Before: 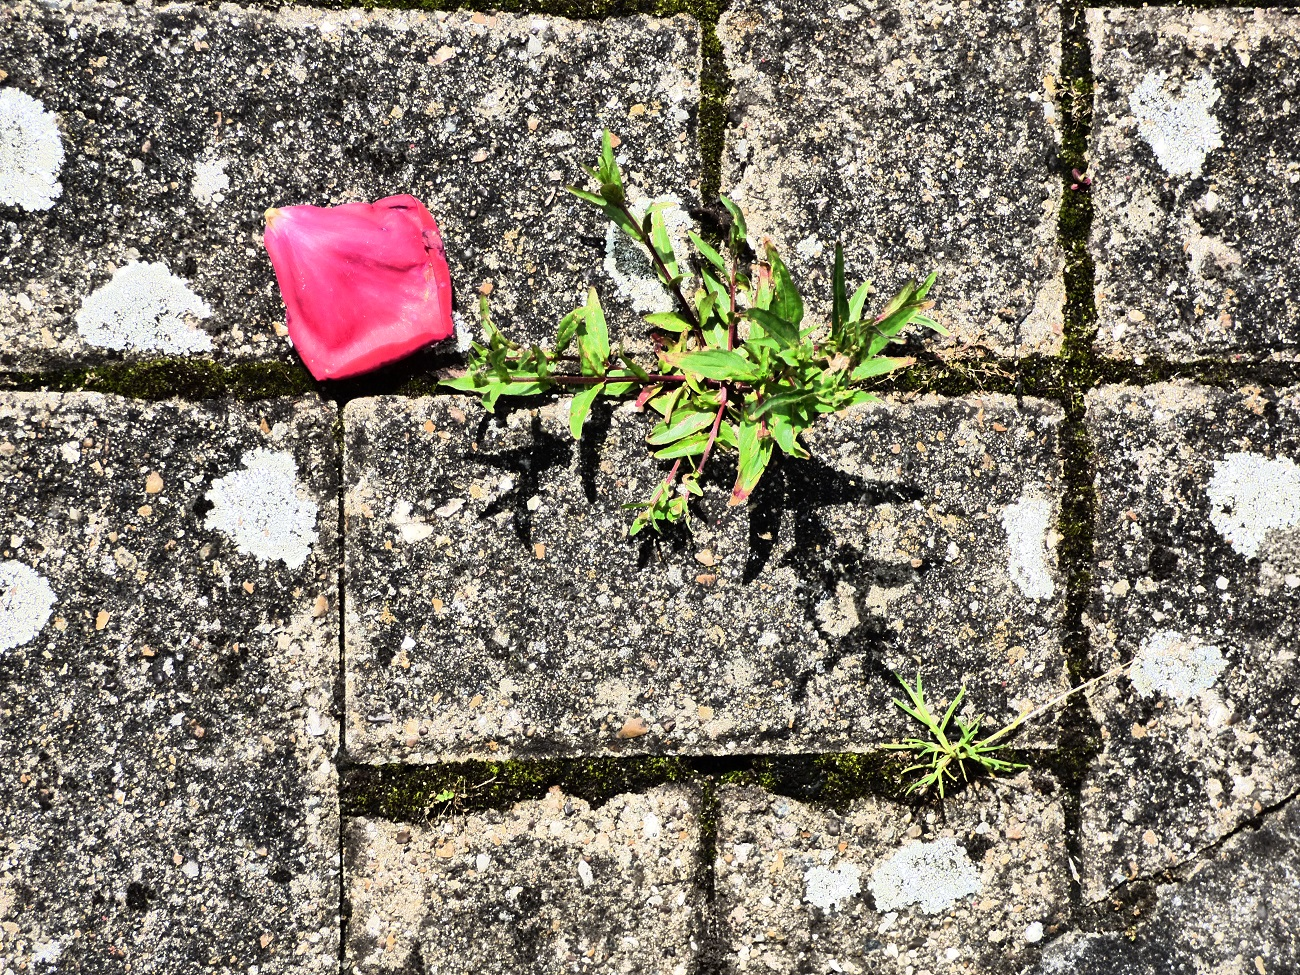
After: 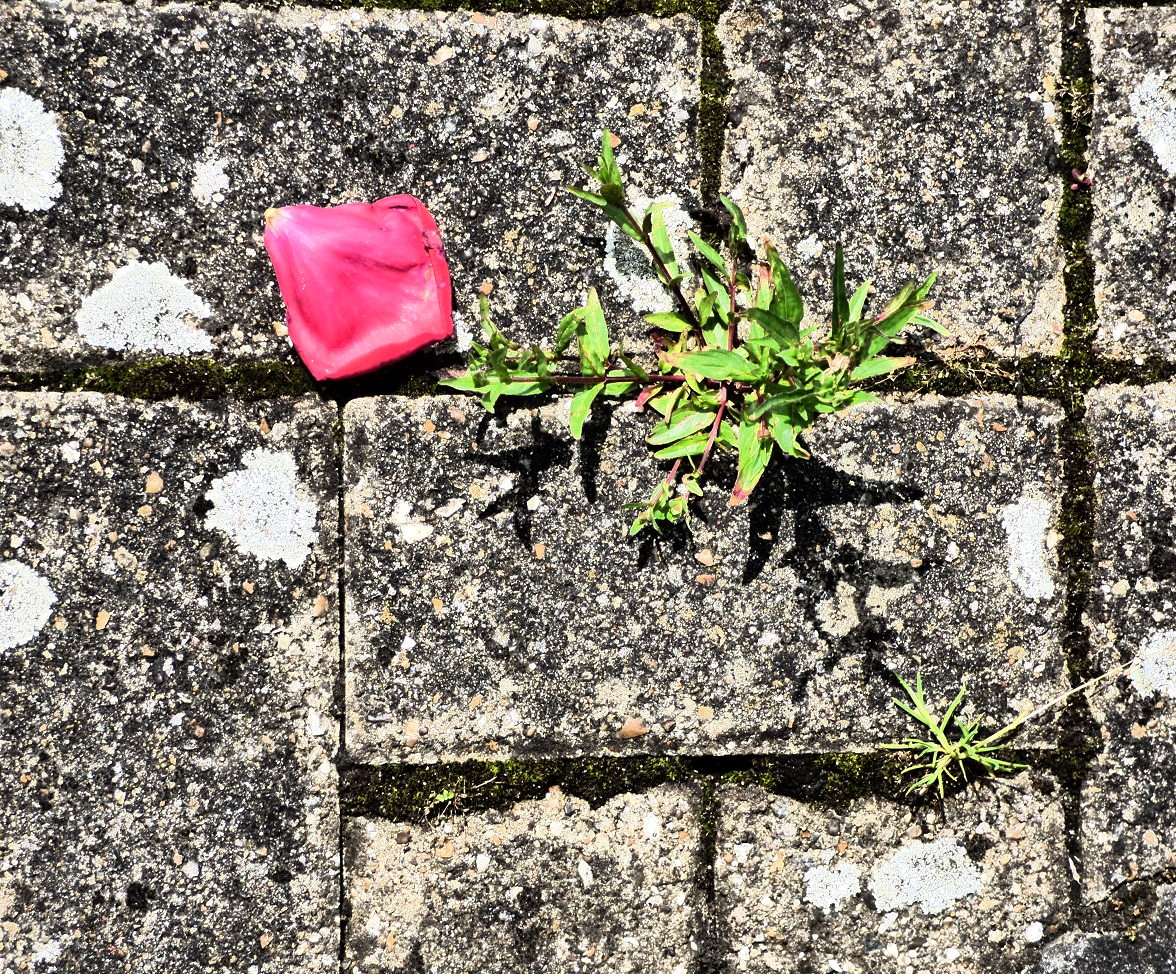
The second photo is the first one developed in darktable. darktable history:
local contrast: highlights 100%, shadows 100%, detail 120%, midtone range 0.2
tone equalizer: on, module defaults
crop: right 9.509%, bottom 0.031%
